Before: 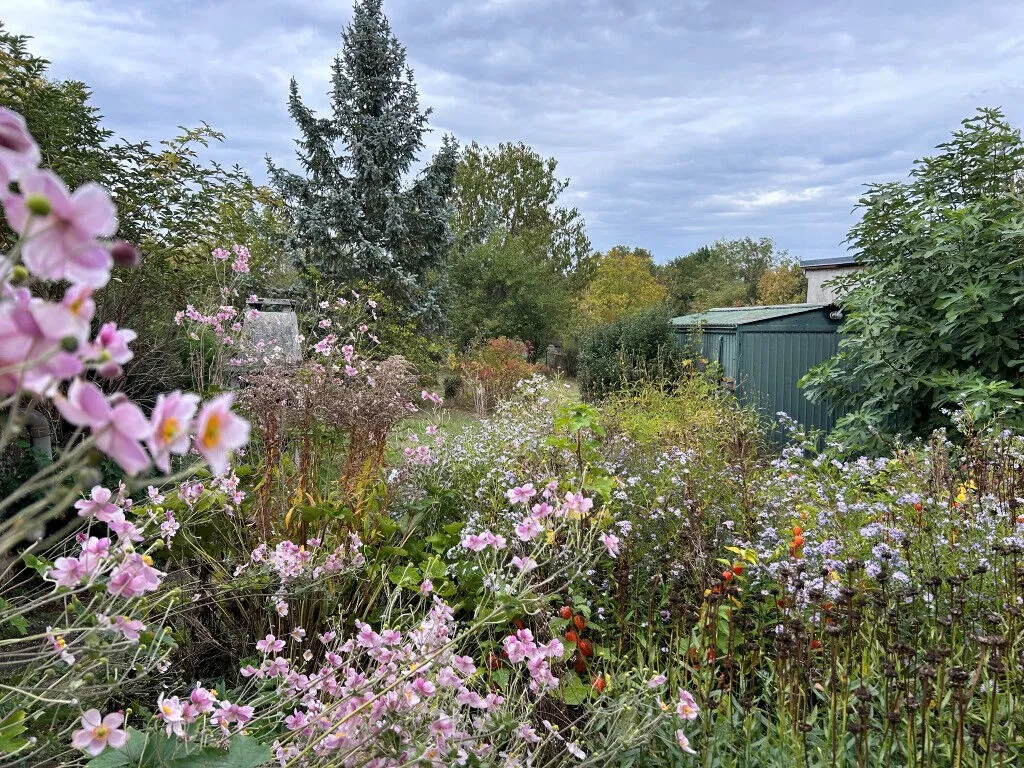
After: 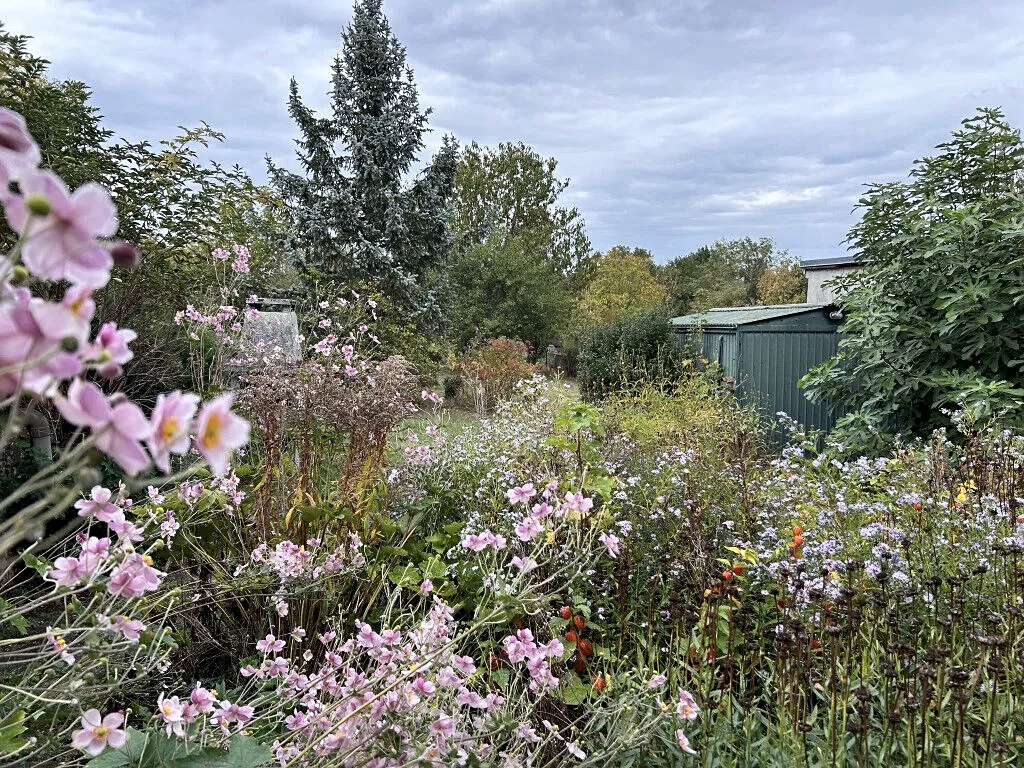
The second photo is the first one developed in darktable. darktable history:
sharpen: amount 0.202
contrast brightness saturation: contrast 0.113, saturation -0.179
